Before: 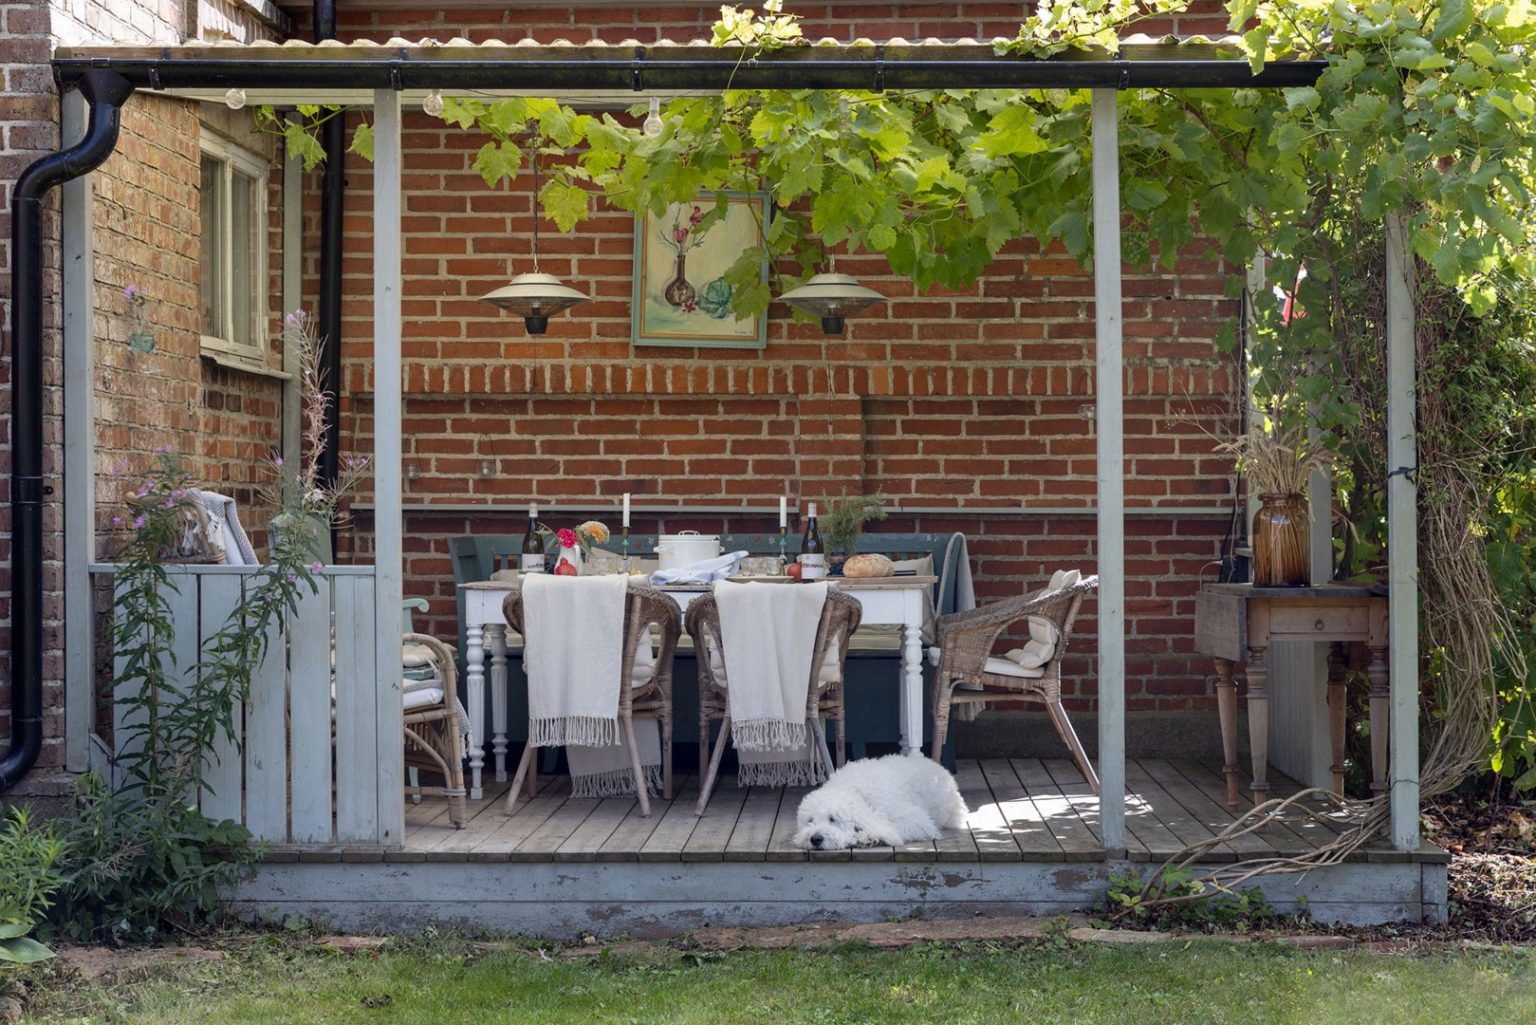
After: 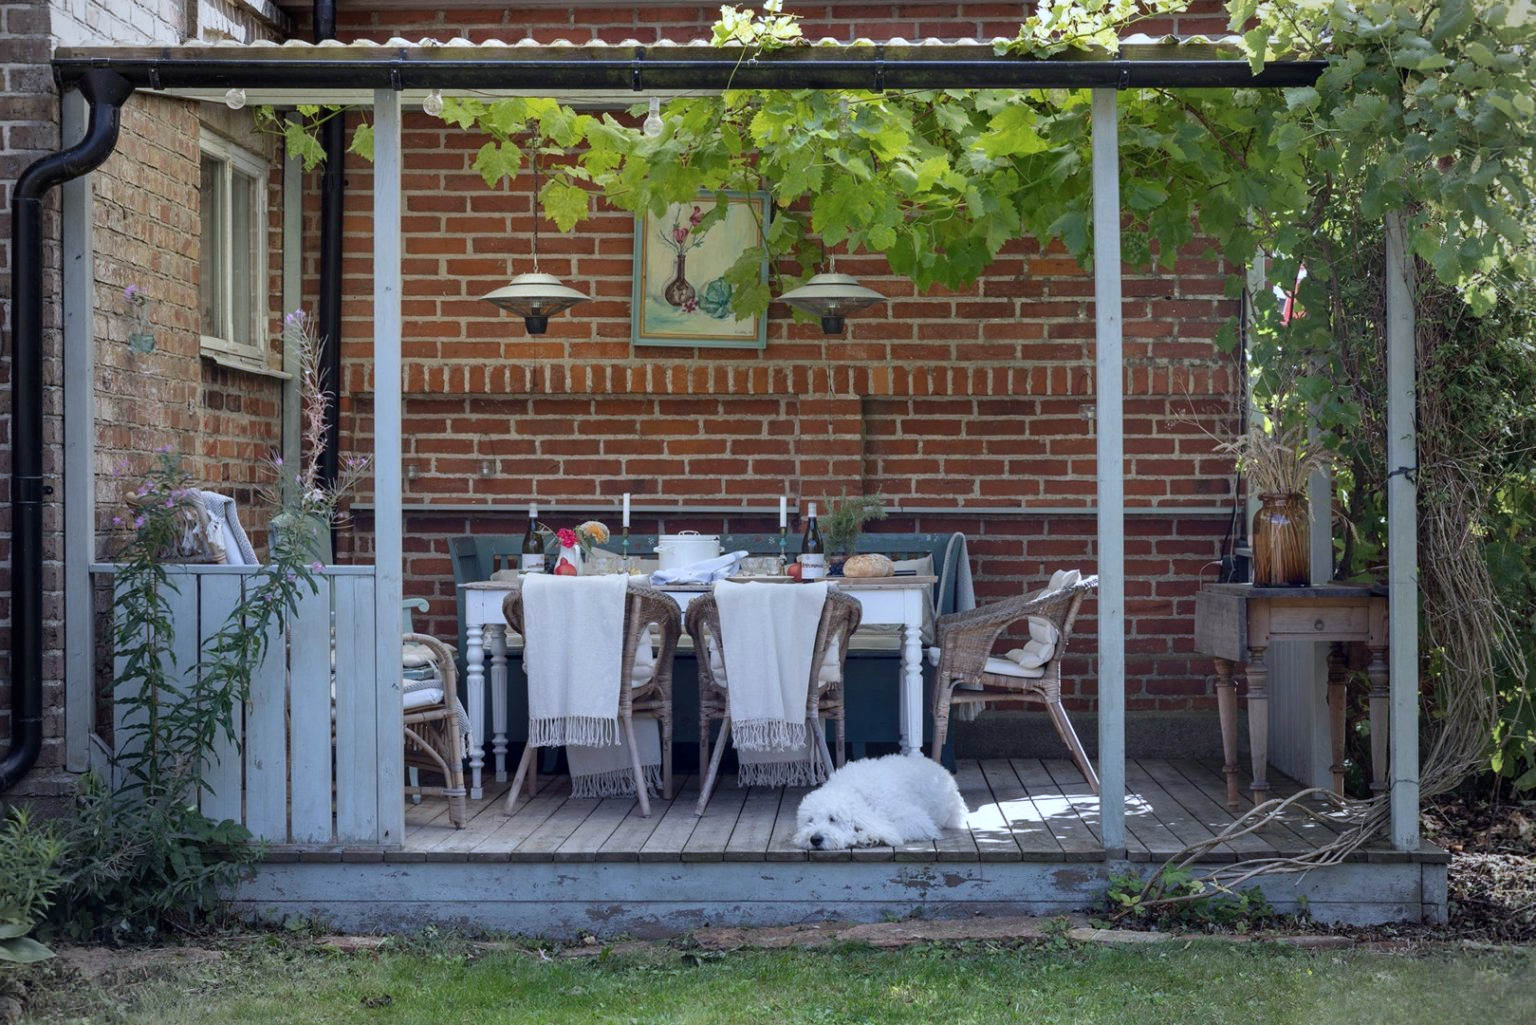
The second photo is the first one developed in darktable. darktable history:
color calibration: x 0.37, y 0.377, temperature 4289.93 K
vignetting: fall-off start 71.74%
